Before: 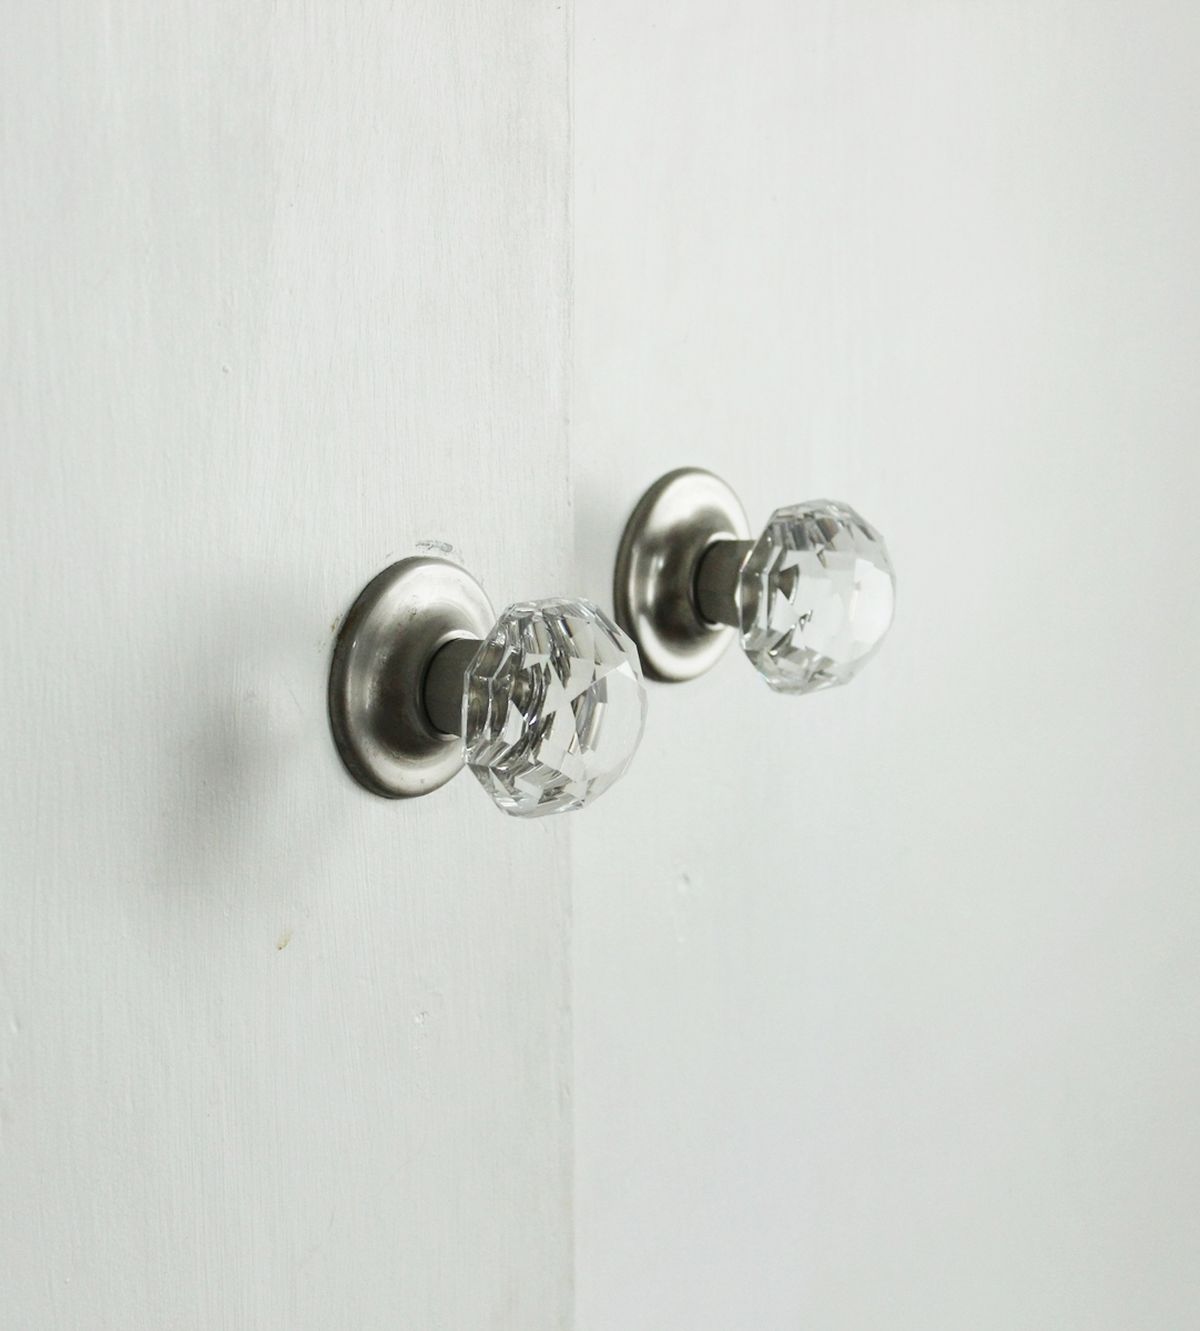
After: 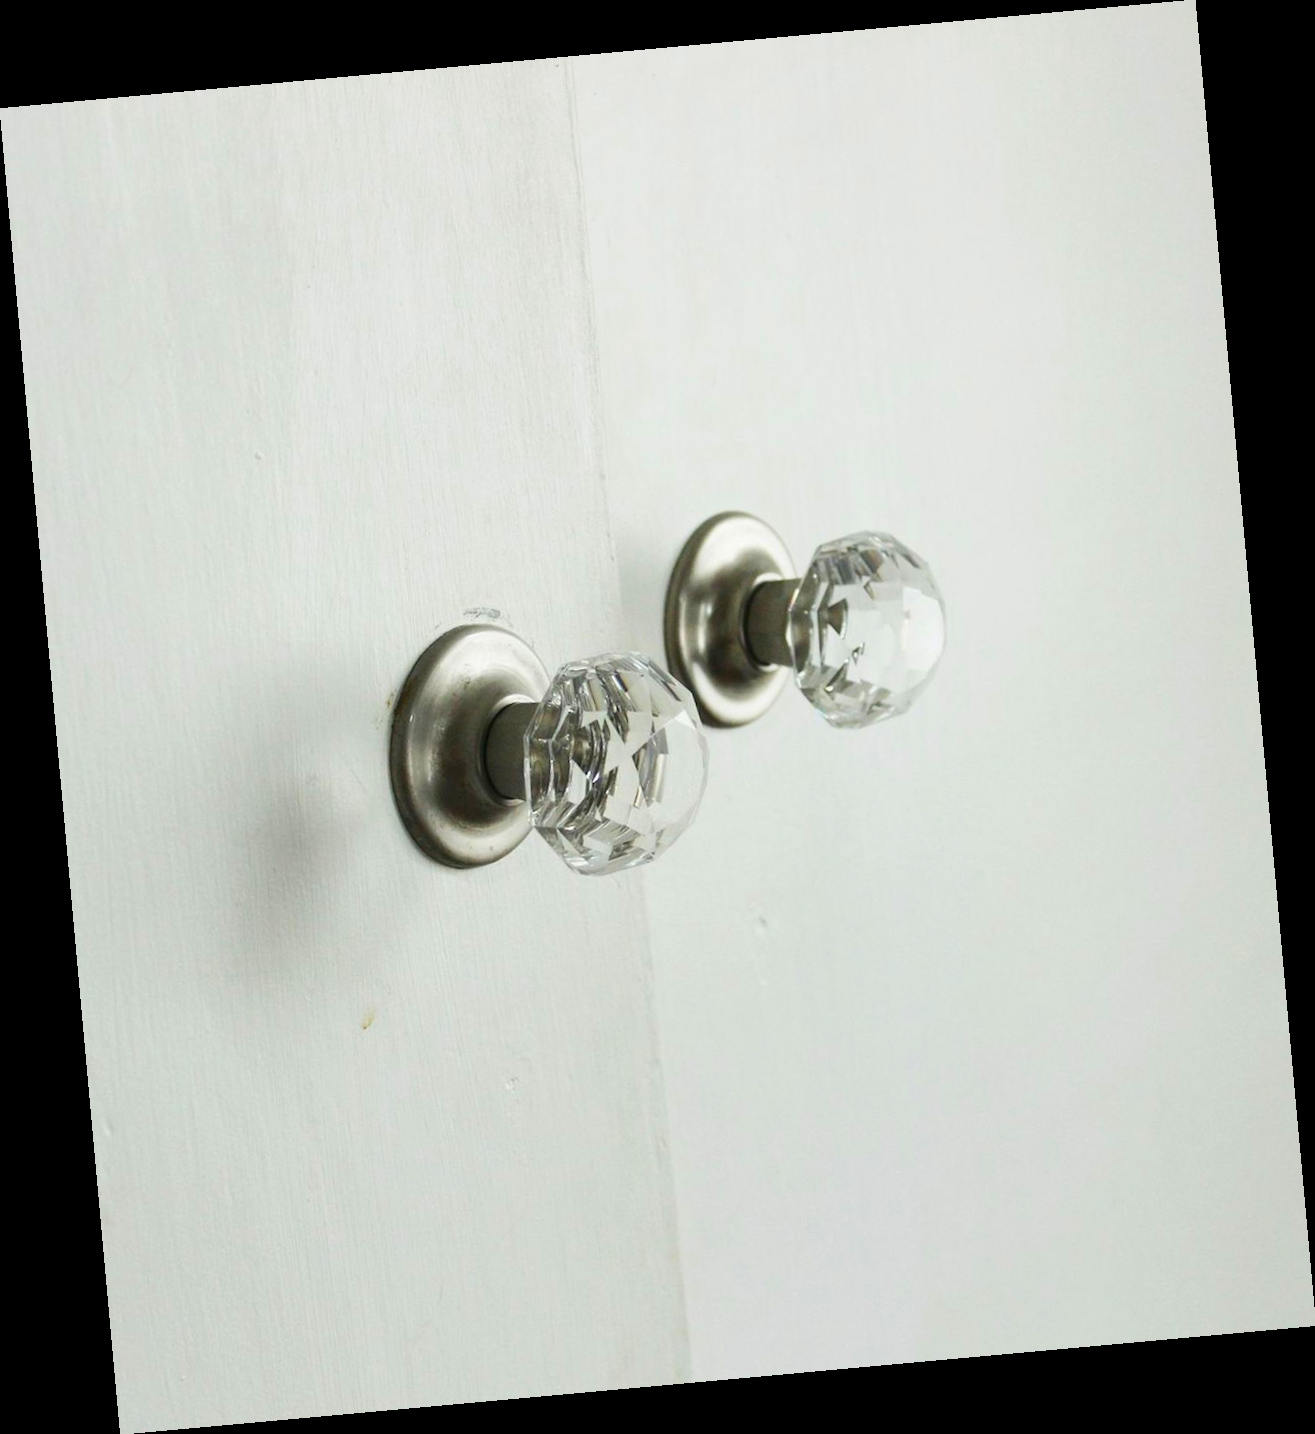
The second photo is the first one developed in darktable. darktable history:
color balance rgb: linear chroma grading › global chroma 15%, perceptual saturation grading › global saturation 30%
rotate and perspective: rotation -5.2°, automatic cropping off
